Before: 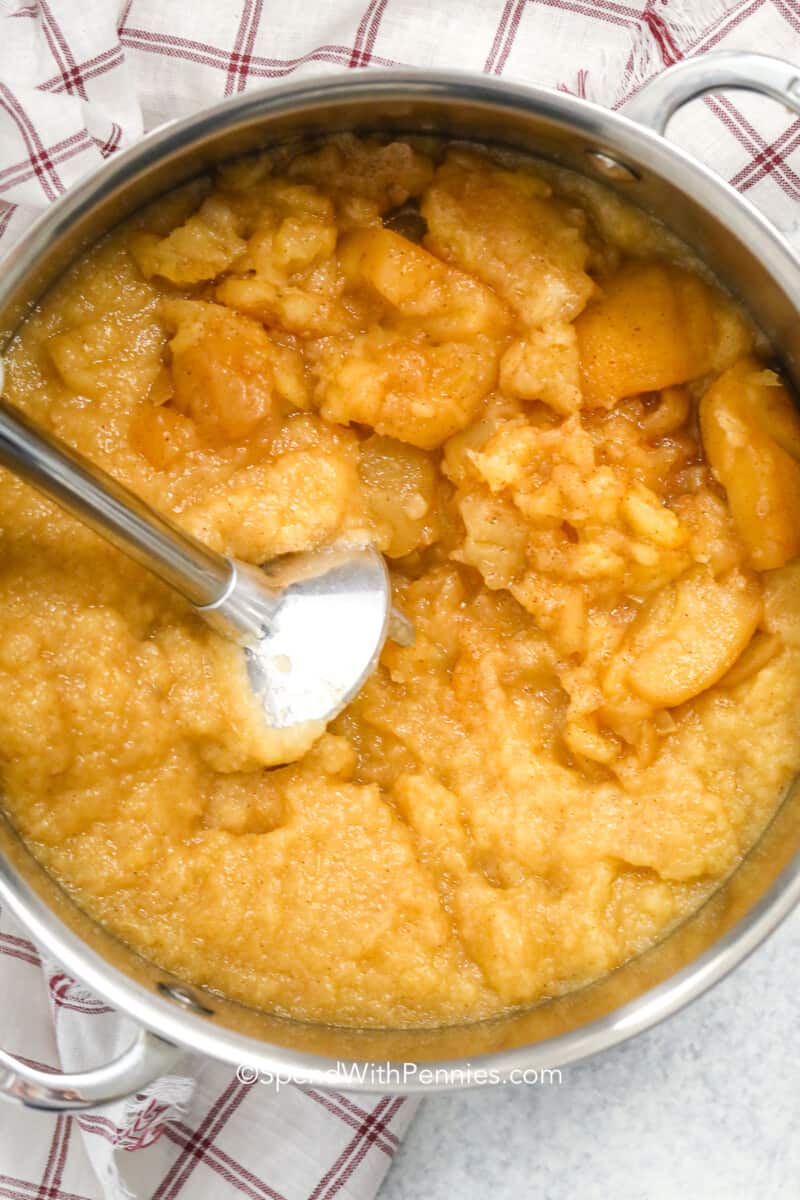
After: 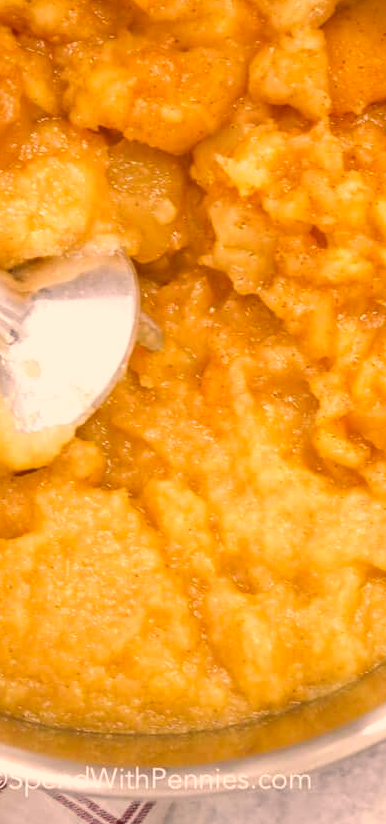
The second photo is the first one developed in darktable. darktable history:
color correction: highlights a* 17.88, highlights b* 18.79
crop: left 31.379%, top 24.658%, right 20.326%, bottom 6.628%
